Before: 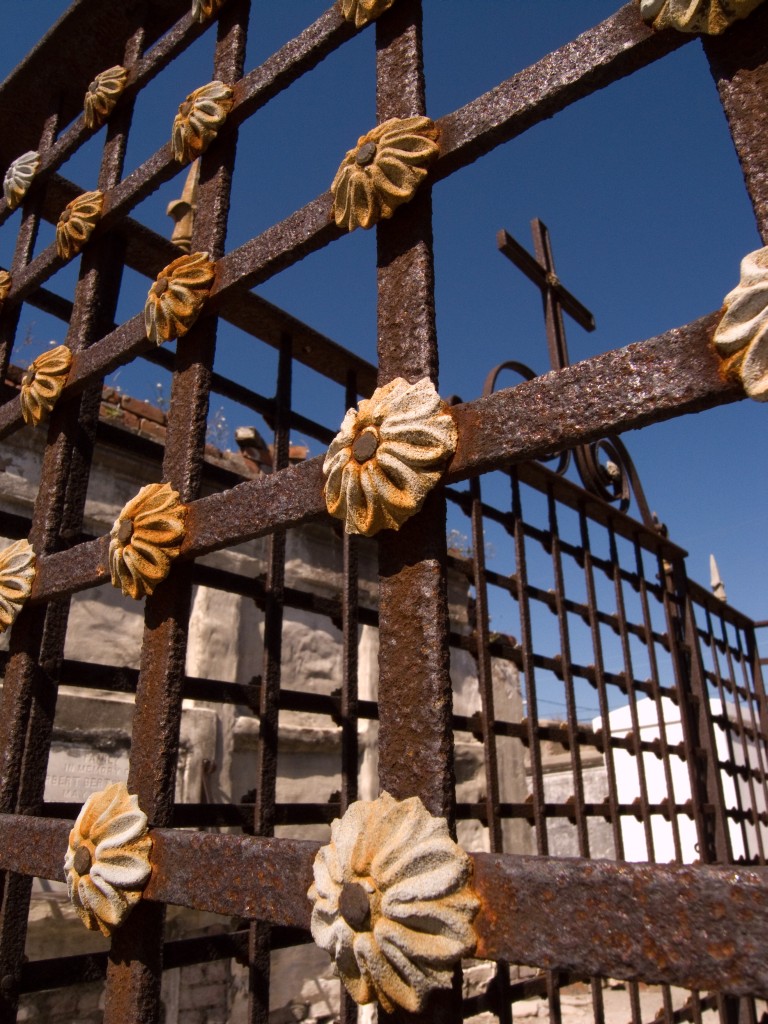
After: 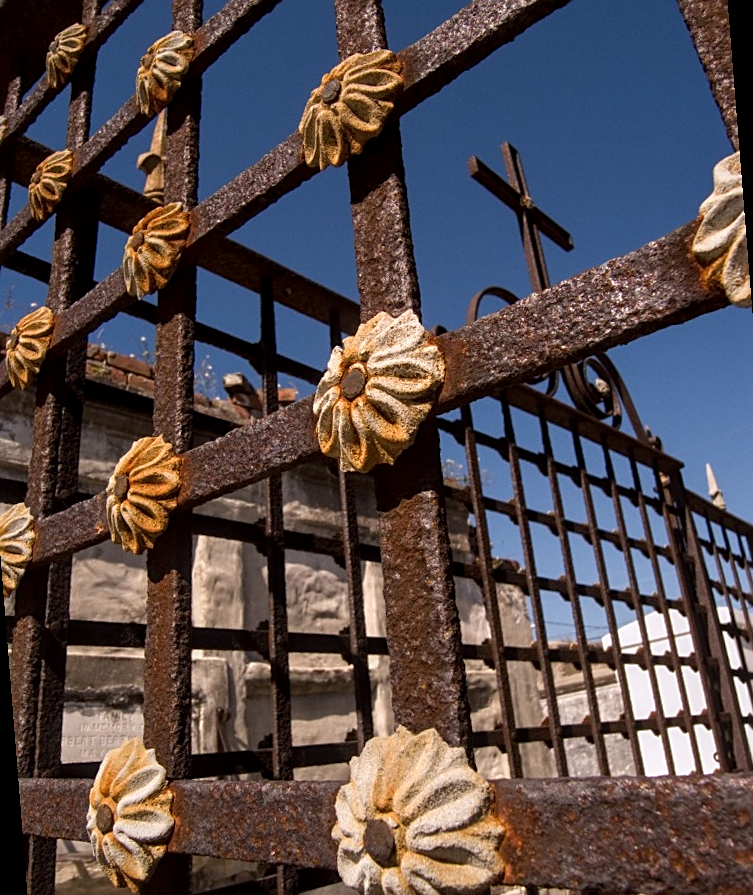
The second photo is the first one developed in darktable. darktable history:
rotate and perspective: rotation -4.57°, crop left 0.054, crop right 0.944, crop top 0.087, crop bottom 0.914
sharpen: on, module defaults
local contrast: on, module defaults
